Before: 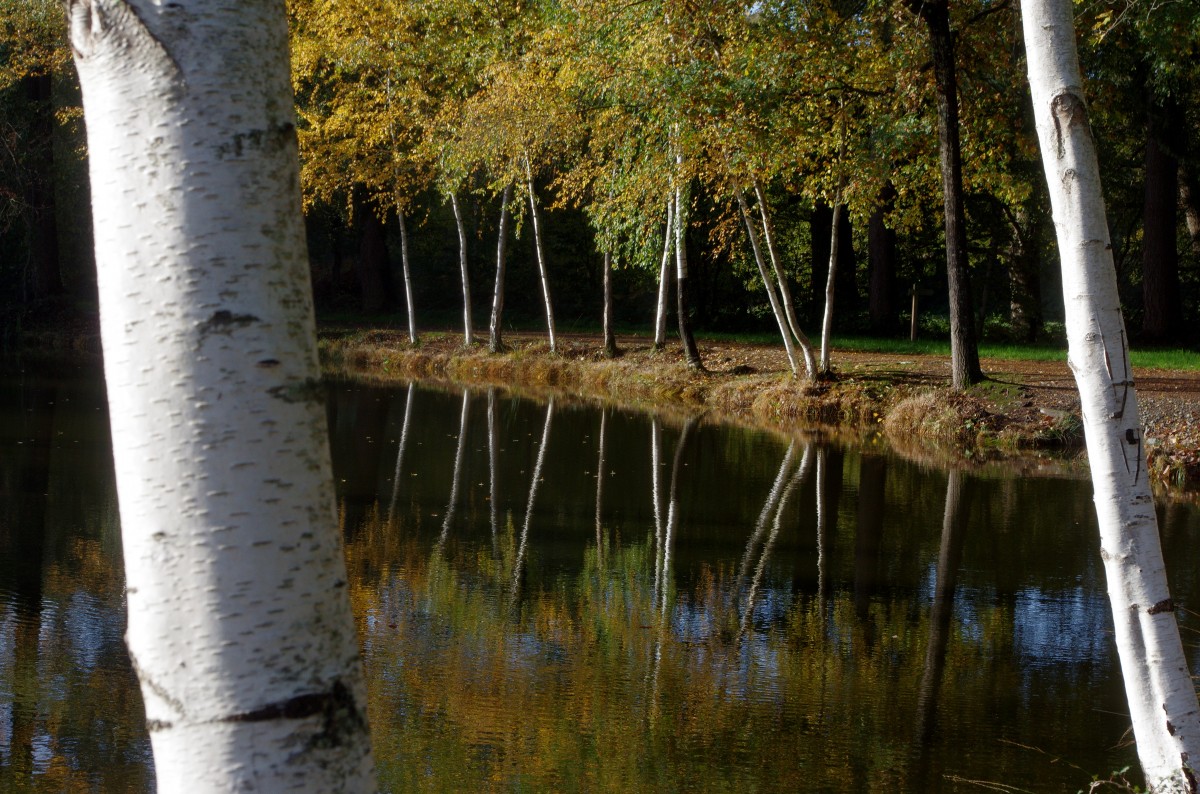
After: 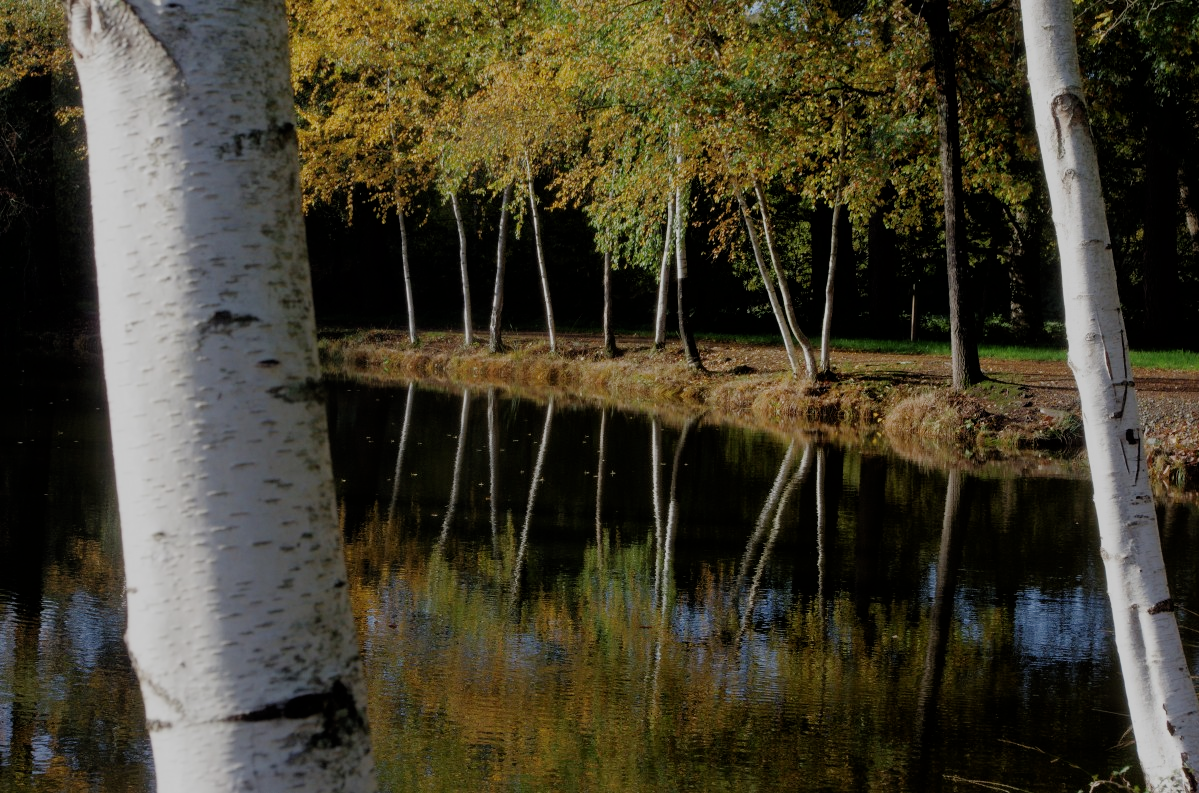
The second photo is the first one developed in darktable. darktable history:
filmic rgb: black relative exposure -6.59 EV, white relative exposure 4.71 EV, hardness 3.13, contrast 0.805
